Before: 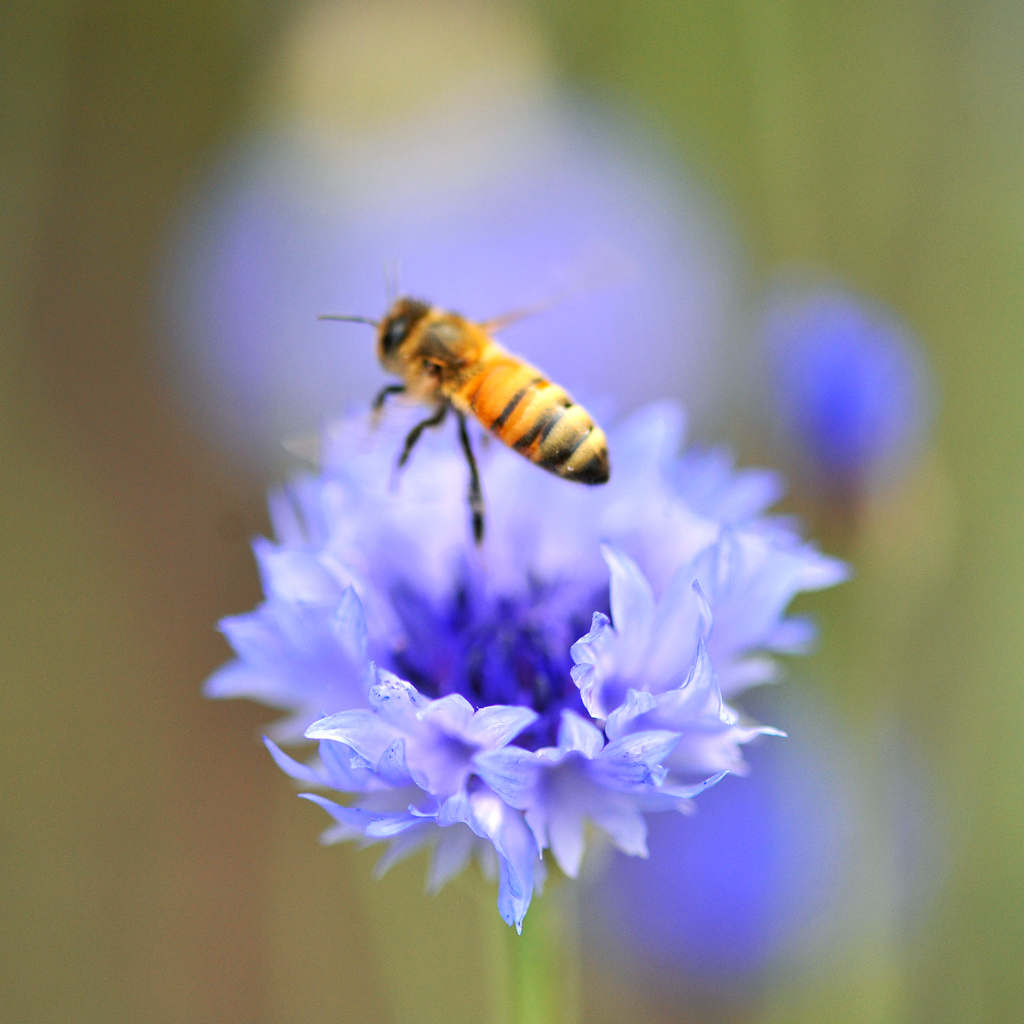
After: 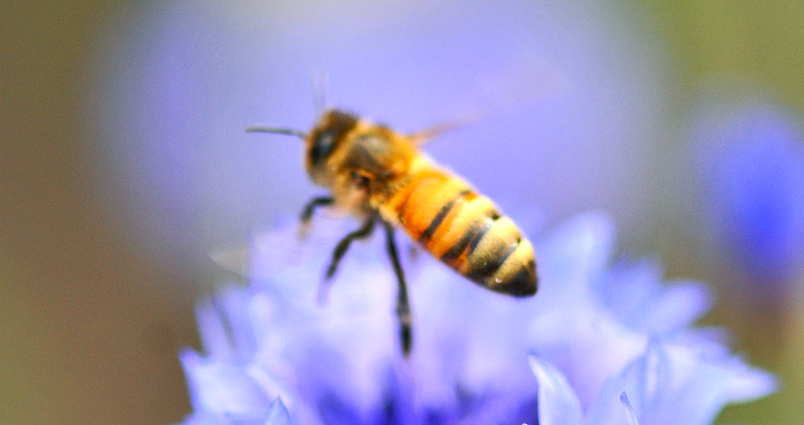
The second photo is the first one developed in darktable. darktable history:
contrast brightness saturation: contrast -0.1, brightness 0.05, saturation 0.08
local contrast: mode bilateral grid, contrast 50, coarseness 50, detail 150%, midtone range 0.2
crop: left 7.036%, top 18.398%, right 14.379%, bottom 40.043%
